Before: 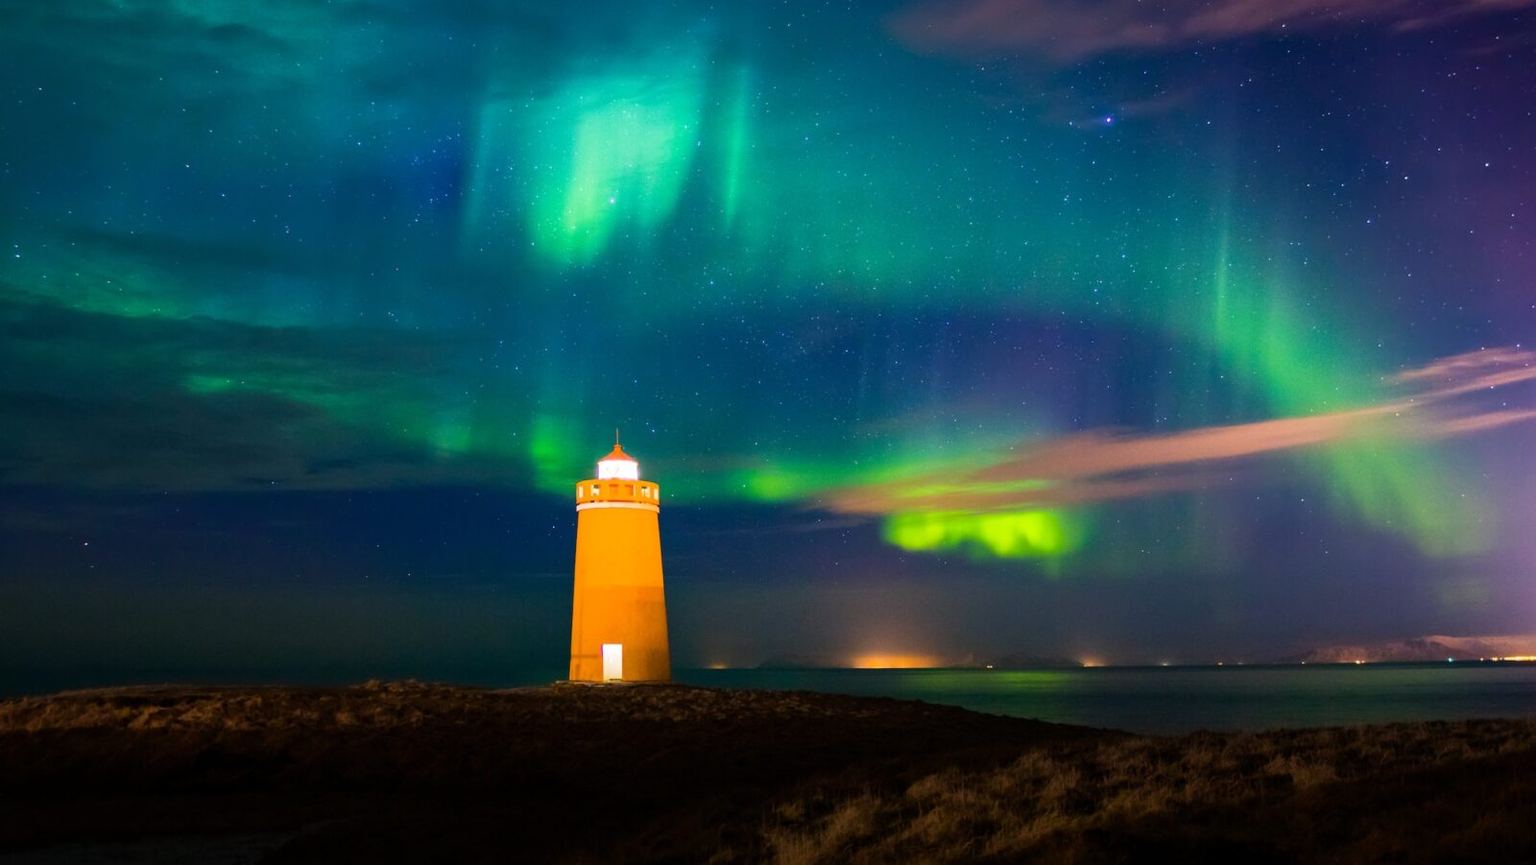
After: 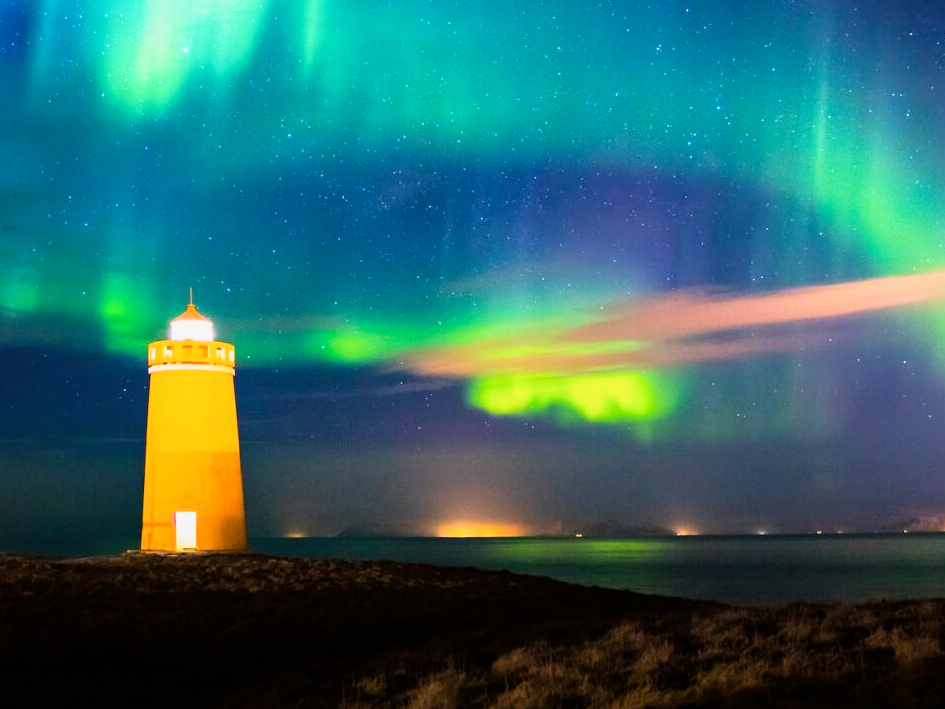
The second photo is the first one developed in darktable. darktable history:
tone curve: curves: ch0 [(0, 0) (0.004, 0.001) (0.133, 0.112) (0.325, 0.362) (0.832, 0.893) (1, 1)], color space Lab, linked channels, preserve colors none
base curve: curves: ch0 [(0, 0) (0.088, 0.125) (0.176, 0.251) (0.354, 0.501) (0.613, 0.749) (1, 0.877)], preserve colors none
crop and rotate: left 28.256%, top 17.734%, right 12.656%, bottom 3.573%
